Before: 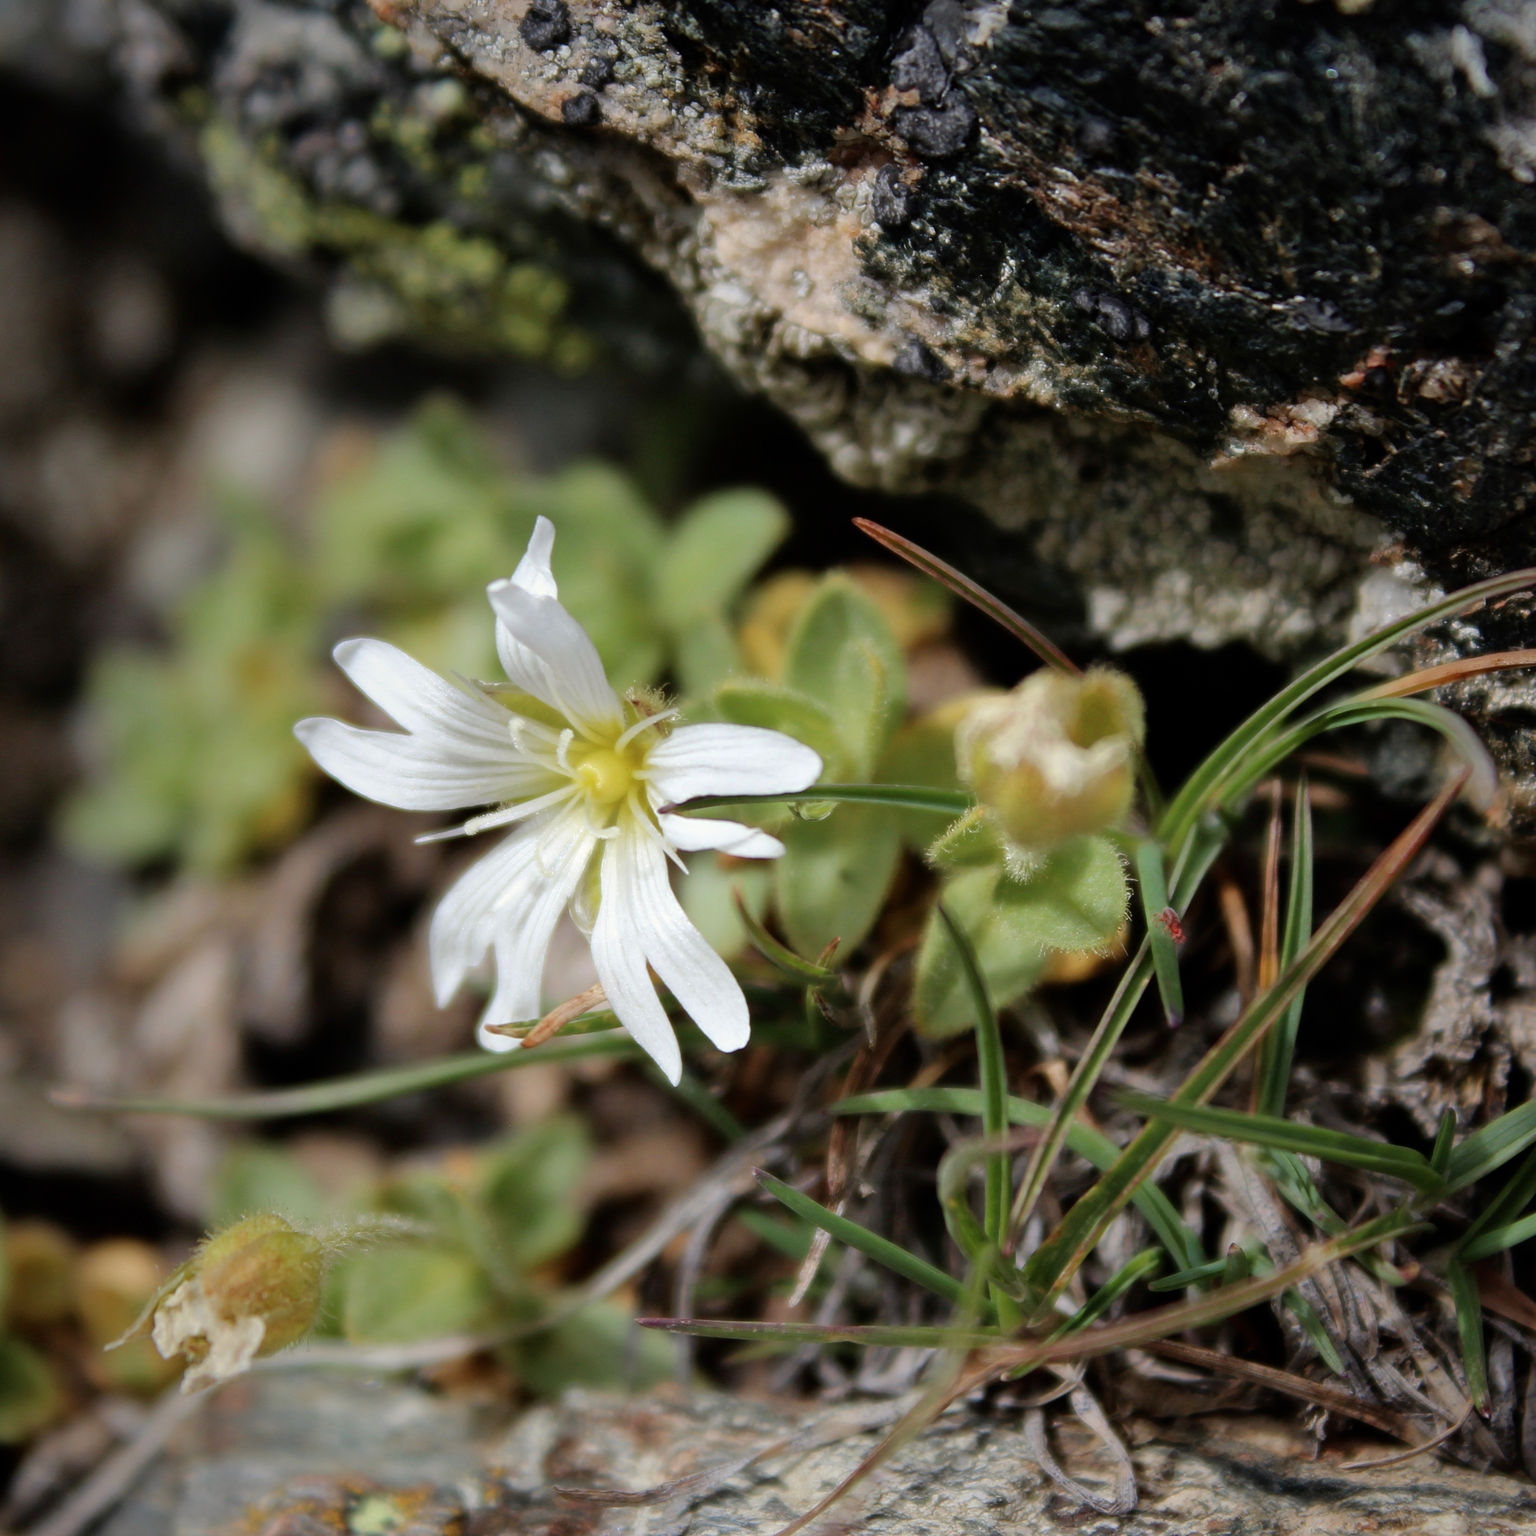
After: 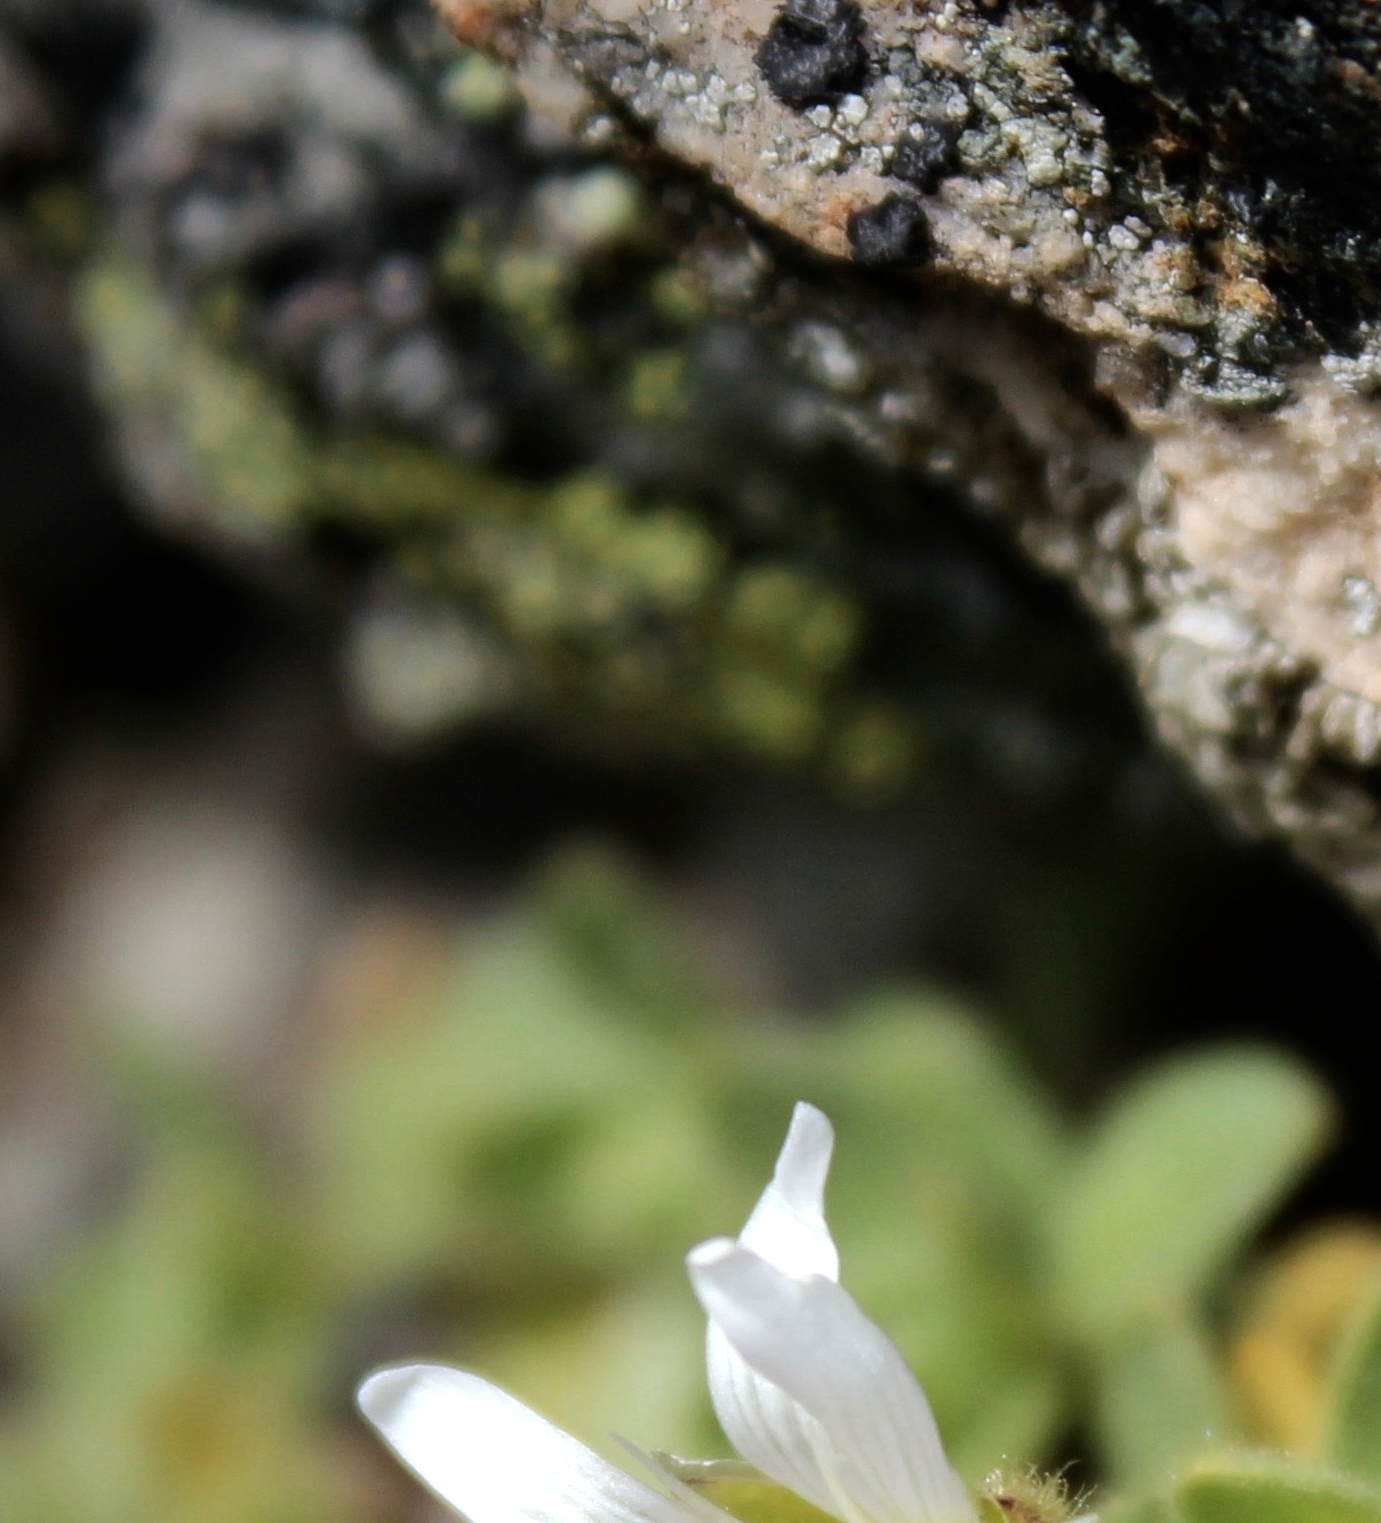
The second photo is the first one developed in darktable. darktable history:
crop and rotate: left 10.817%, top 0.062%, right 47.194%, bottom 53.626%
tone equalizer: -8 EV -0.417 EV, -7 EV -0.389 EV, -6 EV -0.333 EV, -5 EV -0.222 EV, -3 EV 0.222 EV, -2 EV 0.333 EV, -1 EV 0.389 EV, +0 EV 0.417 EV, edges refinement/feathering 500, mask exposure compensation -1.57 EV, preserve details no
